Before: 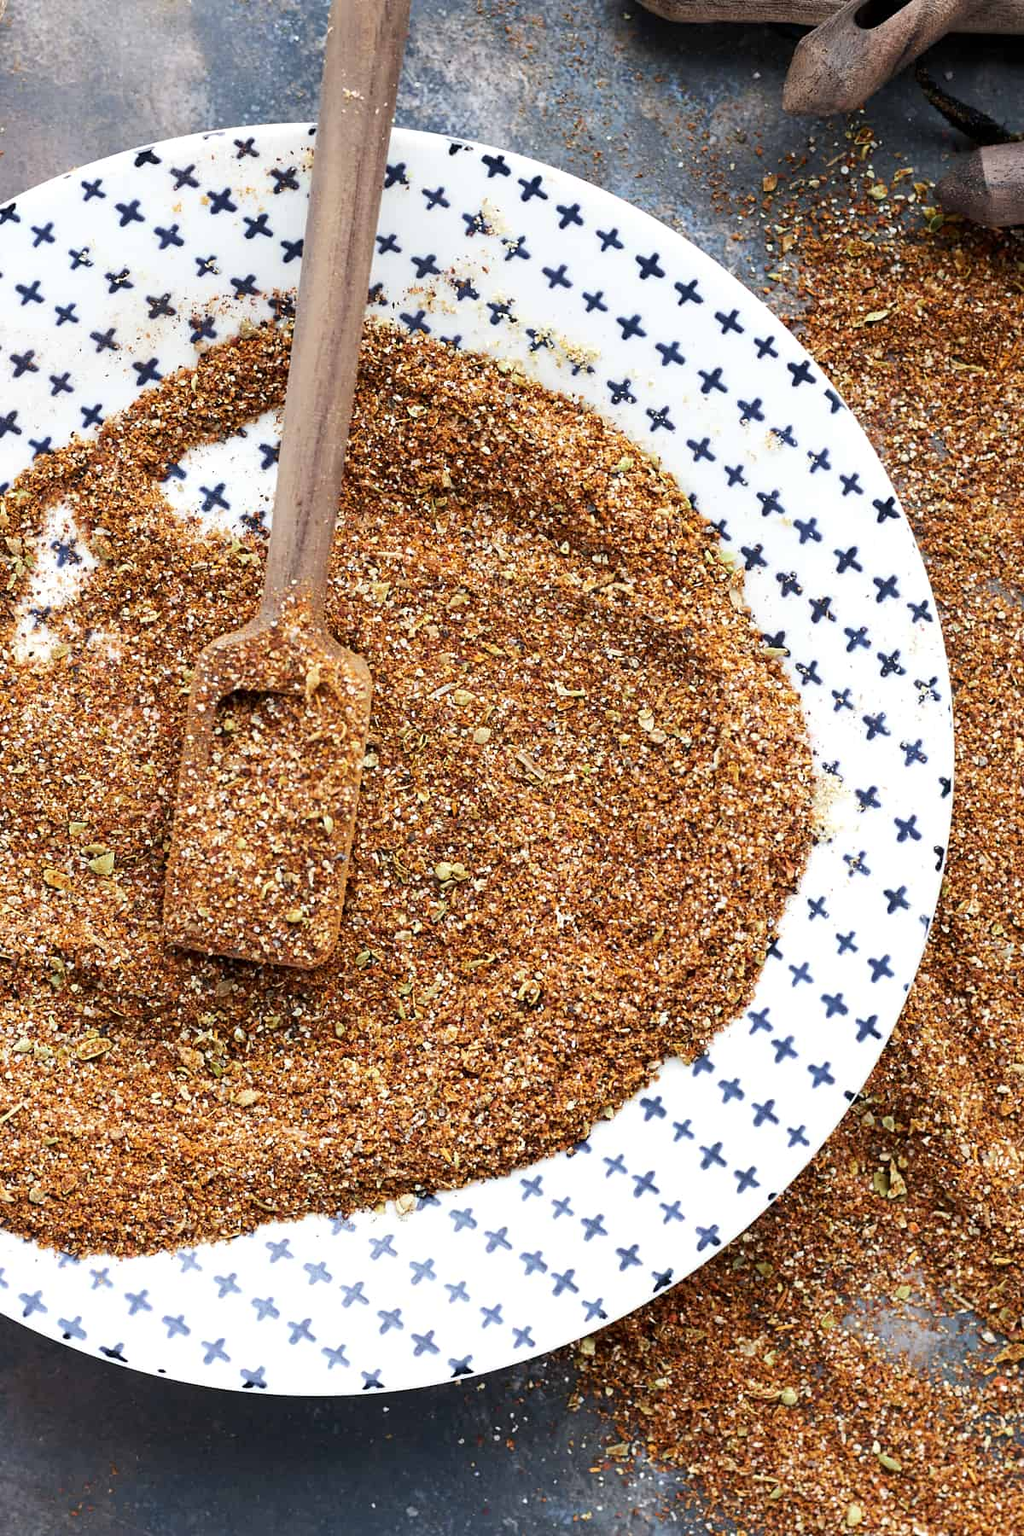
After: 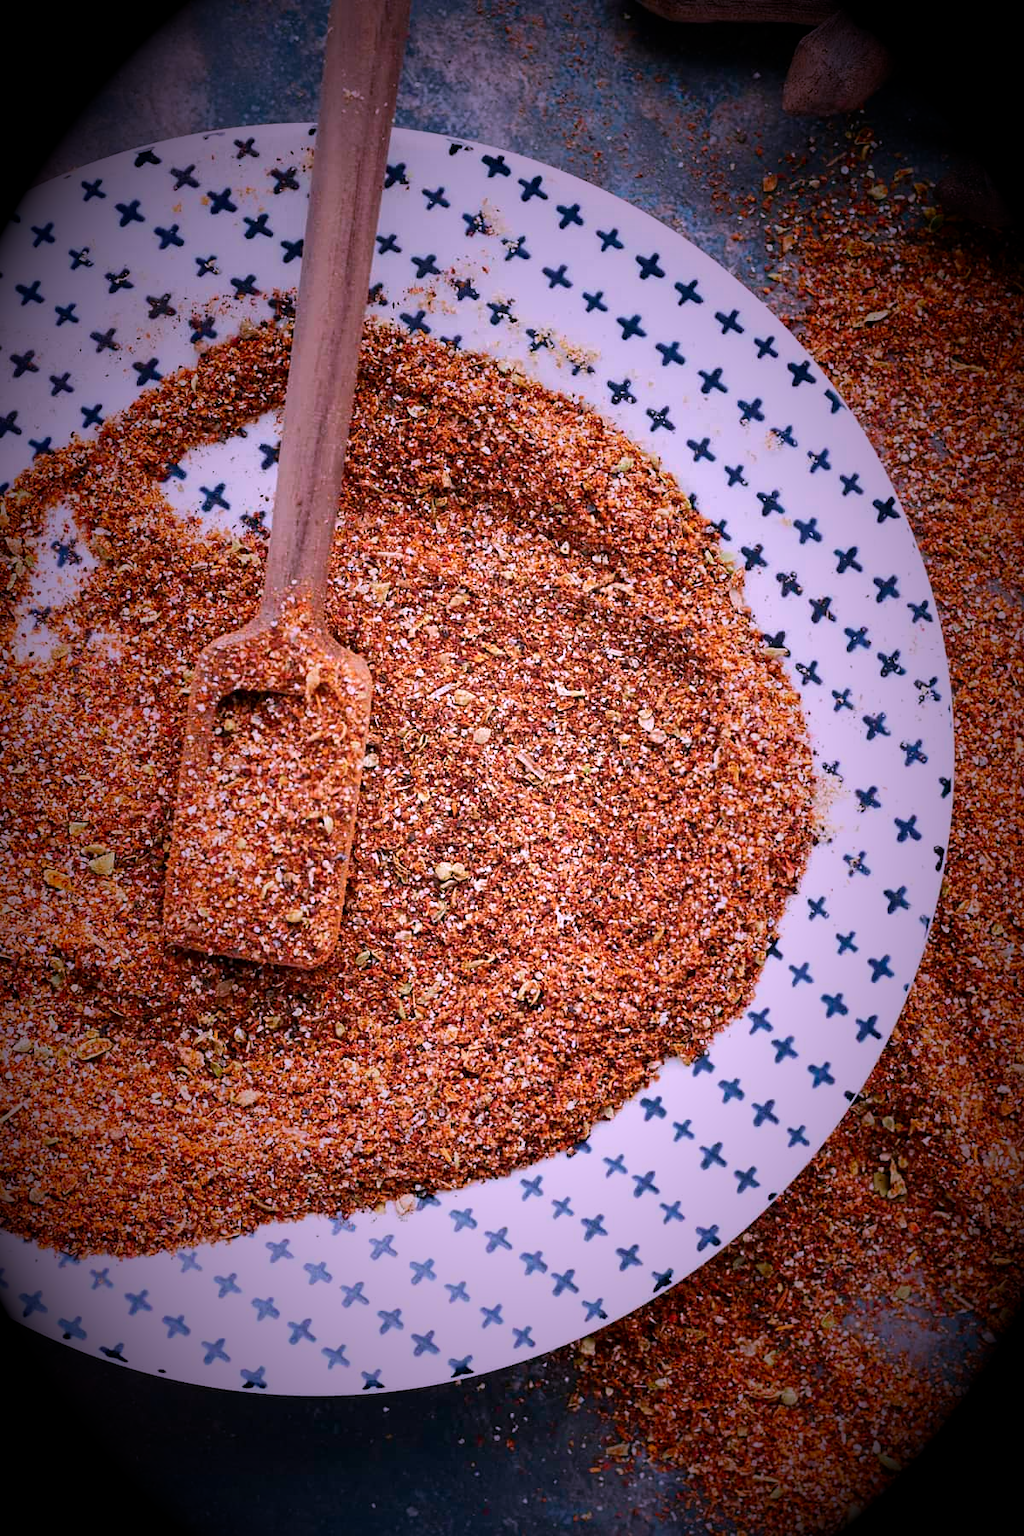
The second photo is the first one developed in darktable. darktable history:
shadows and highlights: radius 337.17, shadows 29.01, soften with gaussian
vignetting: fall-off start 15.9%, fall-off radius 100%, brightness -1, saturation 0.5, width/height ratio 0.719
color correction: highlights a* 15.46, highlights b* -20.56
